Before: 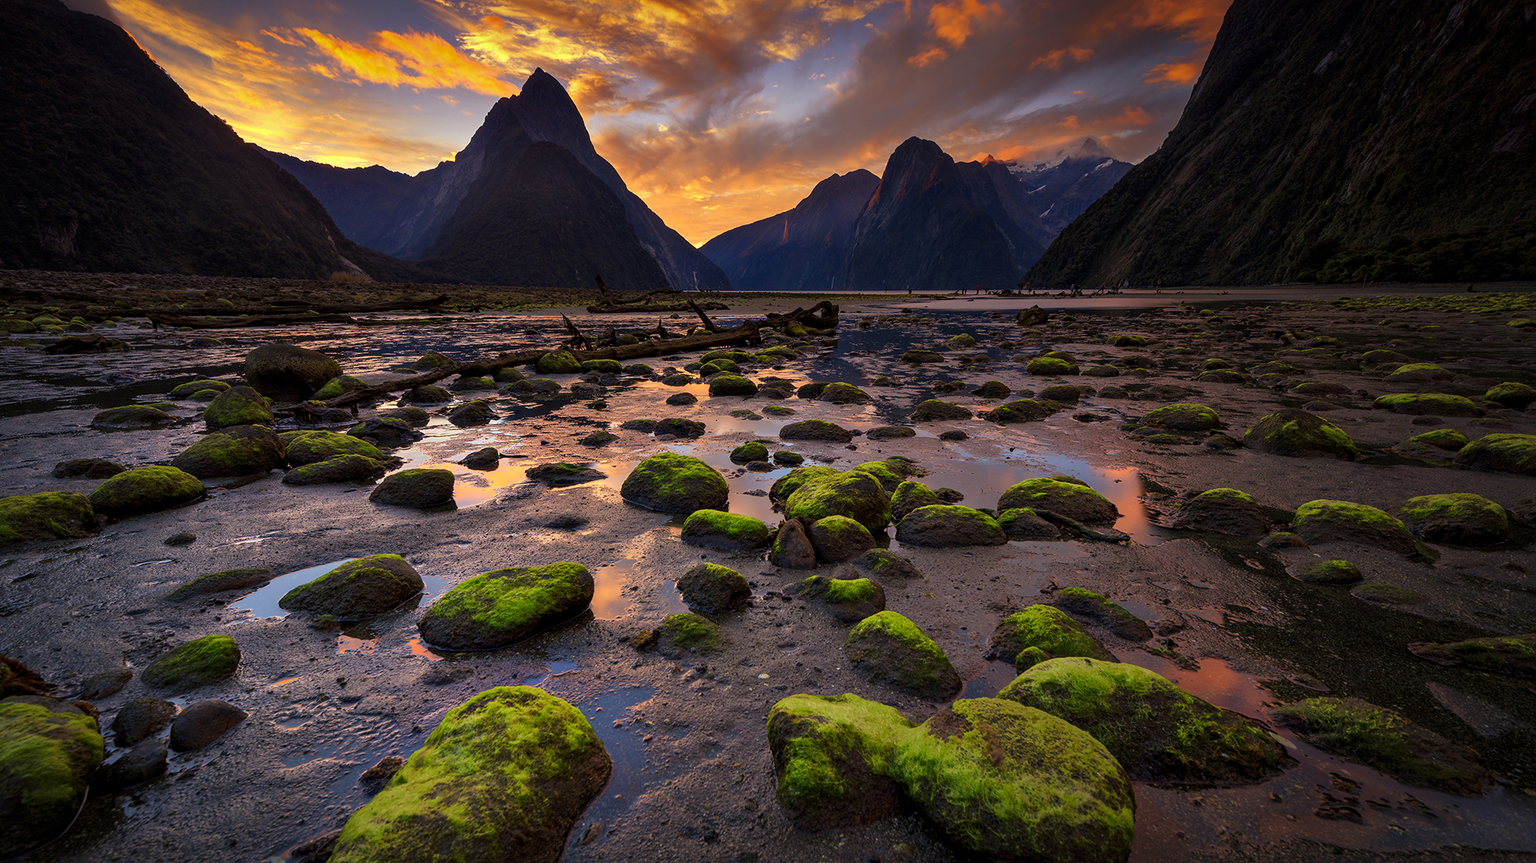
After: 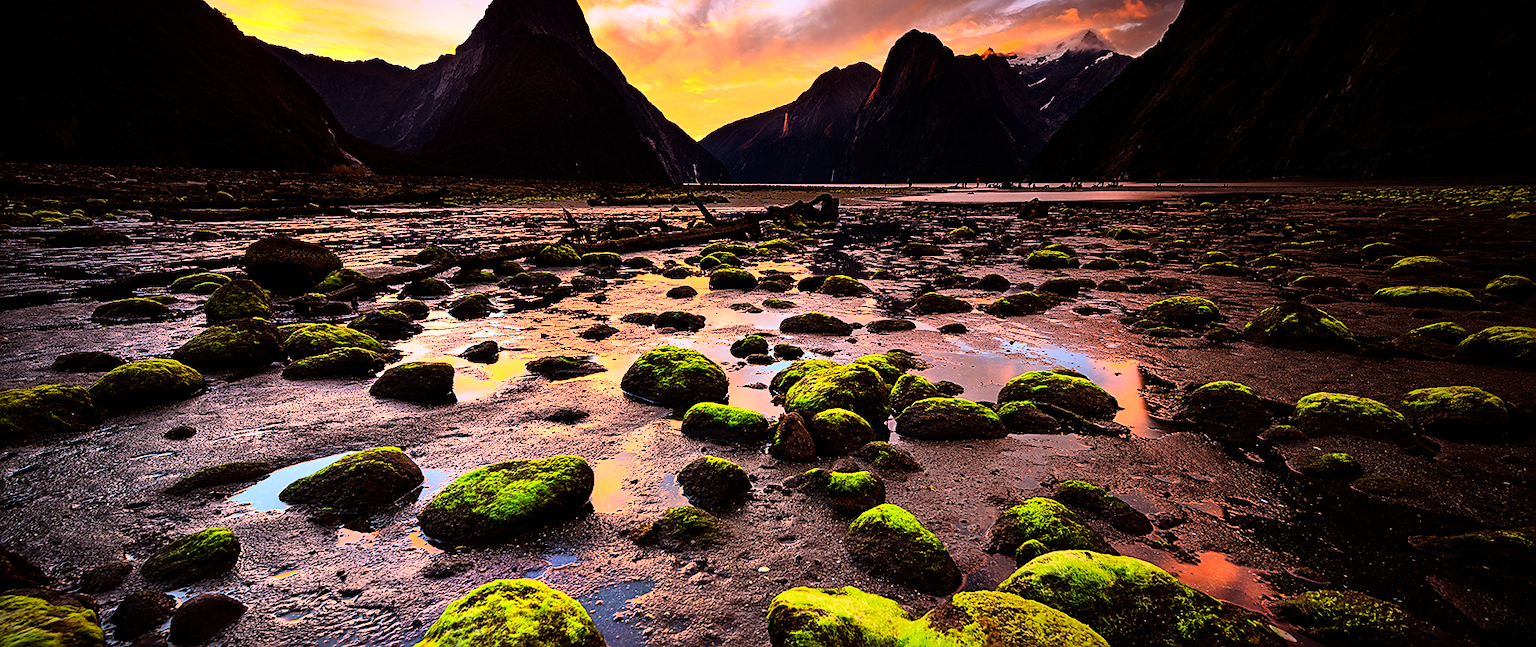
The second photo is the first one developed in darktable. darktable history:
rgb levels: mode RGB, independent channels, levels [[0, 0.5, 1], [0, 0.521, 1], [0, 0.536, 1]]
sharpen: on, module defaults
rgb curve: curves: ch0 [(0, 0) (0.21, 0.15) (0.24, 0.21) (0.5, 0.75) (0.75, 0.96) (0.89, 0.99) (1, 1)]; ch1 [(0, 0.02) (0.21, 0.13) (0.25, 0.2) (0.5, 0.67) (0.75, 0.9) (0.89, 0.97) (1, 1)]; ch2 [(0, 0.02) (0.21, 0.13) (0.25, 0.2) (0.5, 0.67) (0.75, 0.9) (0.89, 0.97) (1, 1)], compensate middle gray true
crop and rotate: top 12.5%, bottom 12.5%
